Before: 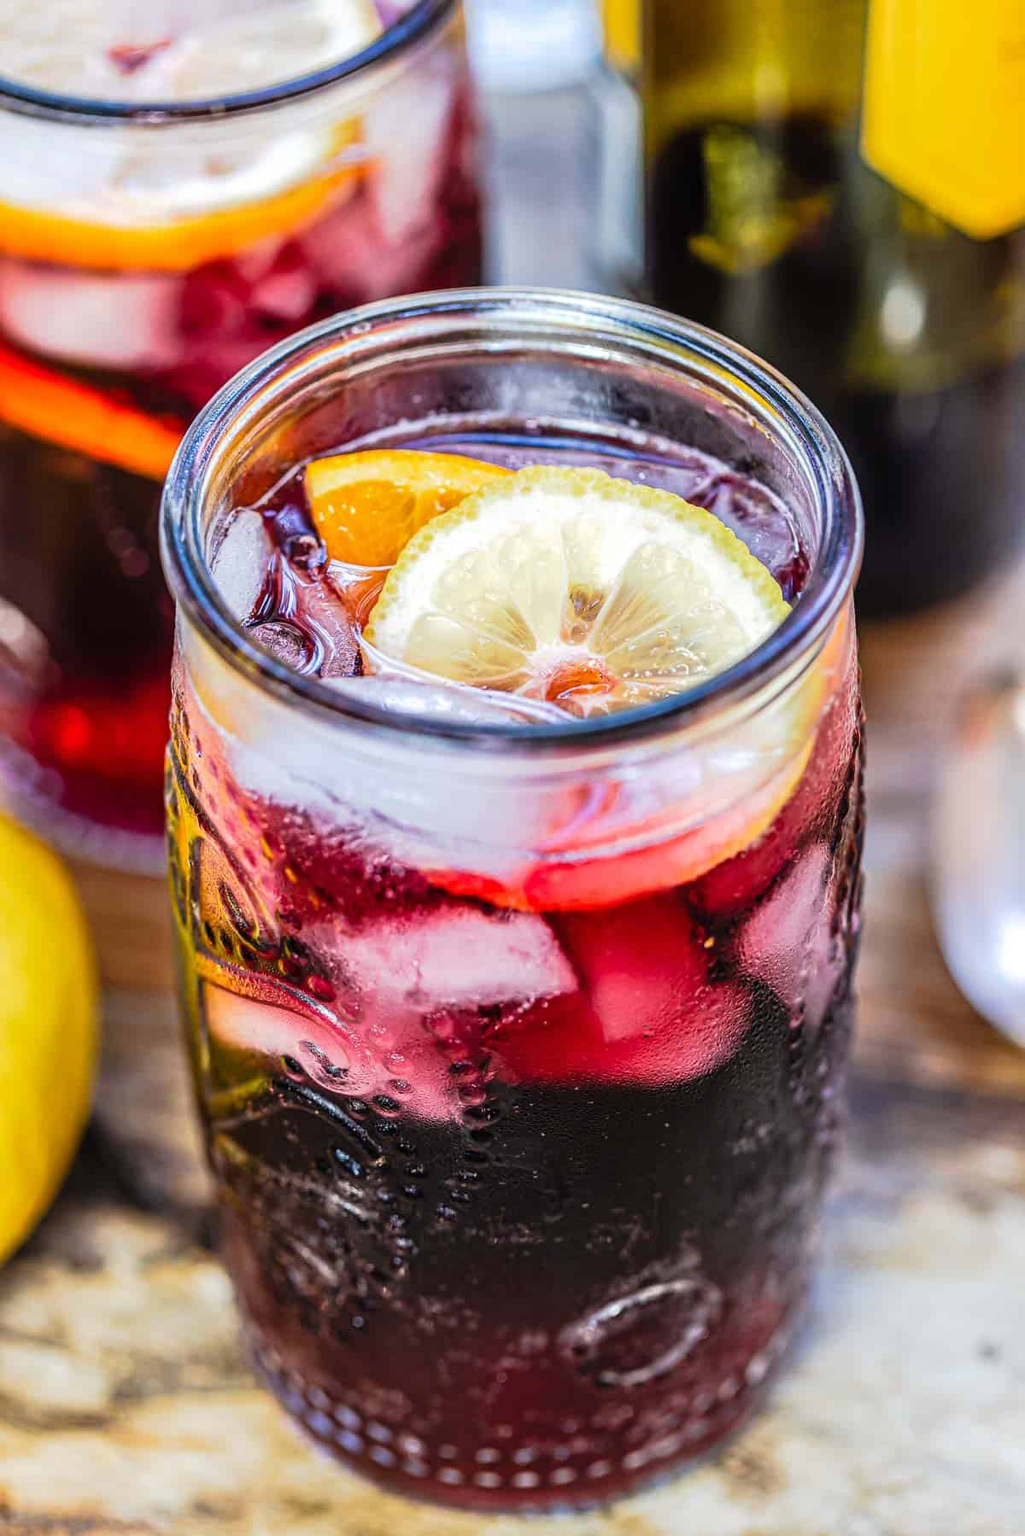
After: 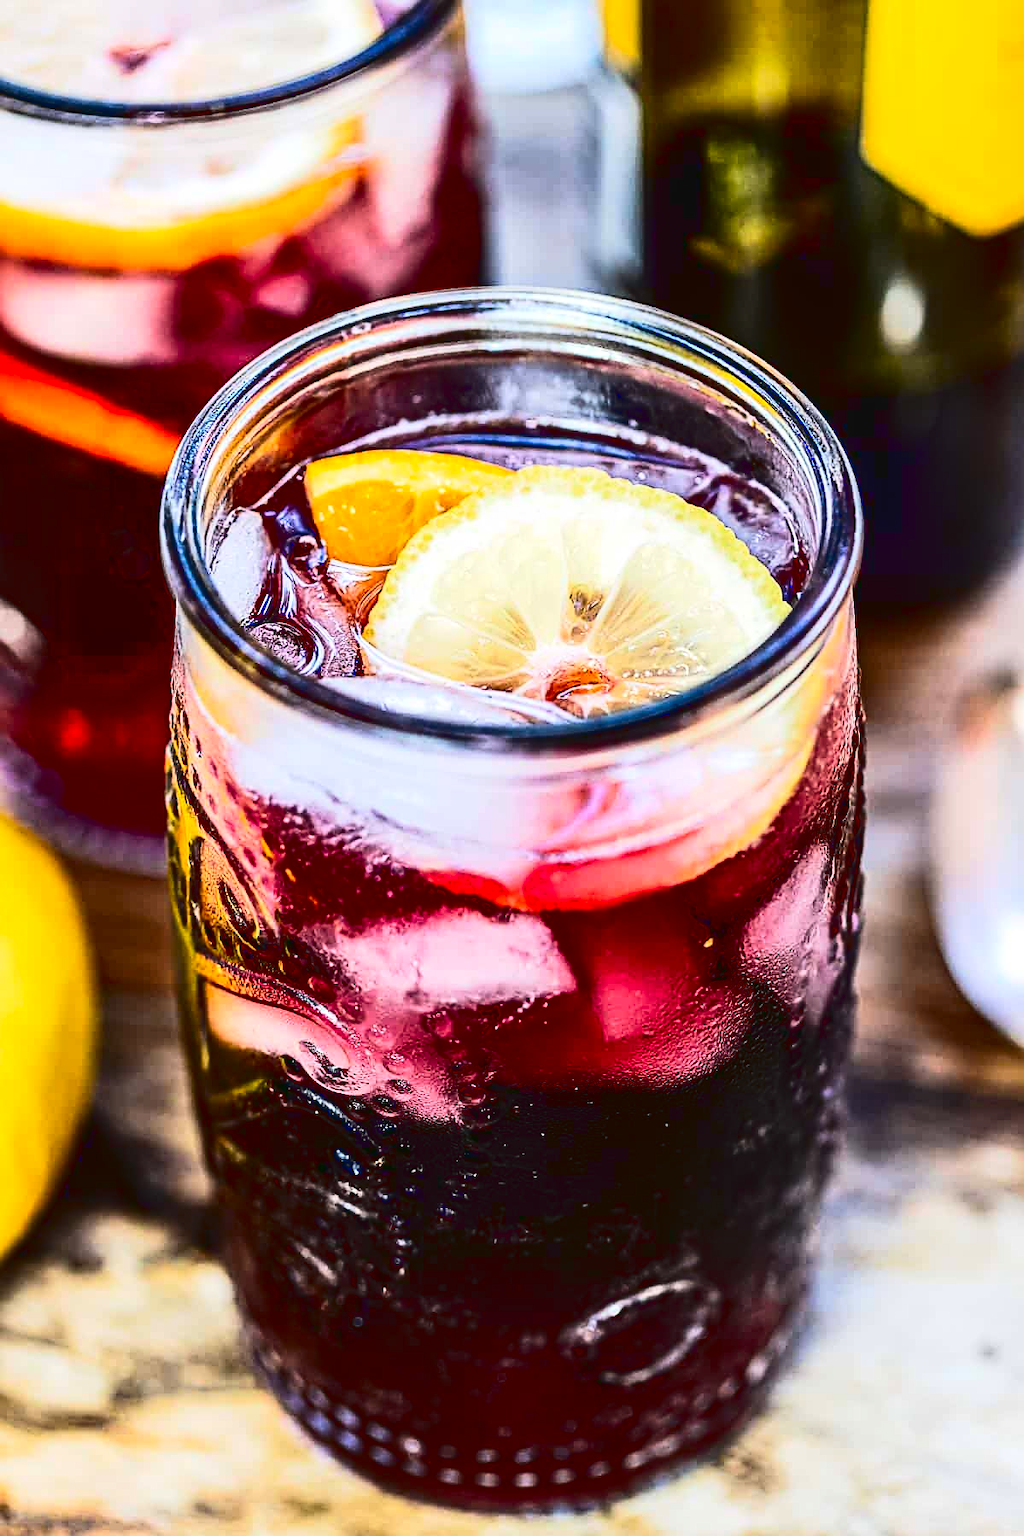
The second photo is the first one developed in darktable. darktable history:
sharpen: on, module defaults
tone curve: curves: ch0 [(0, 0.032) (0.181, 0.152) (0.751, 0.762) (1, 1)], color space Lab, linked channels, preserve colors none
contrast brightness saturation: contrast 0.323, brightness -0.074, saturation 0.166
